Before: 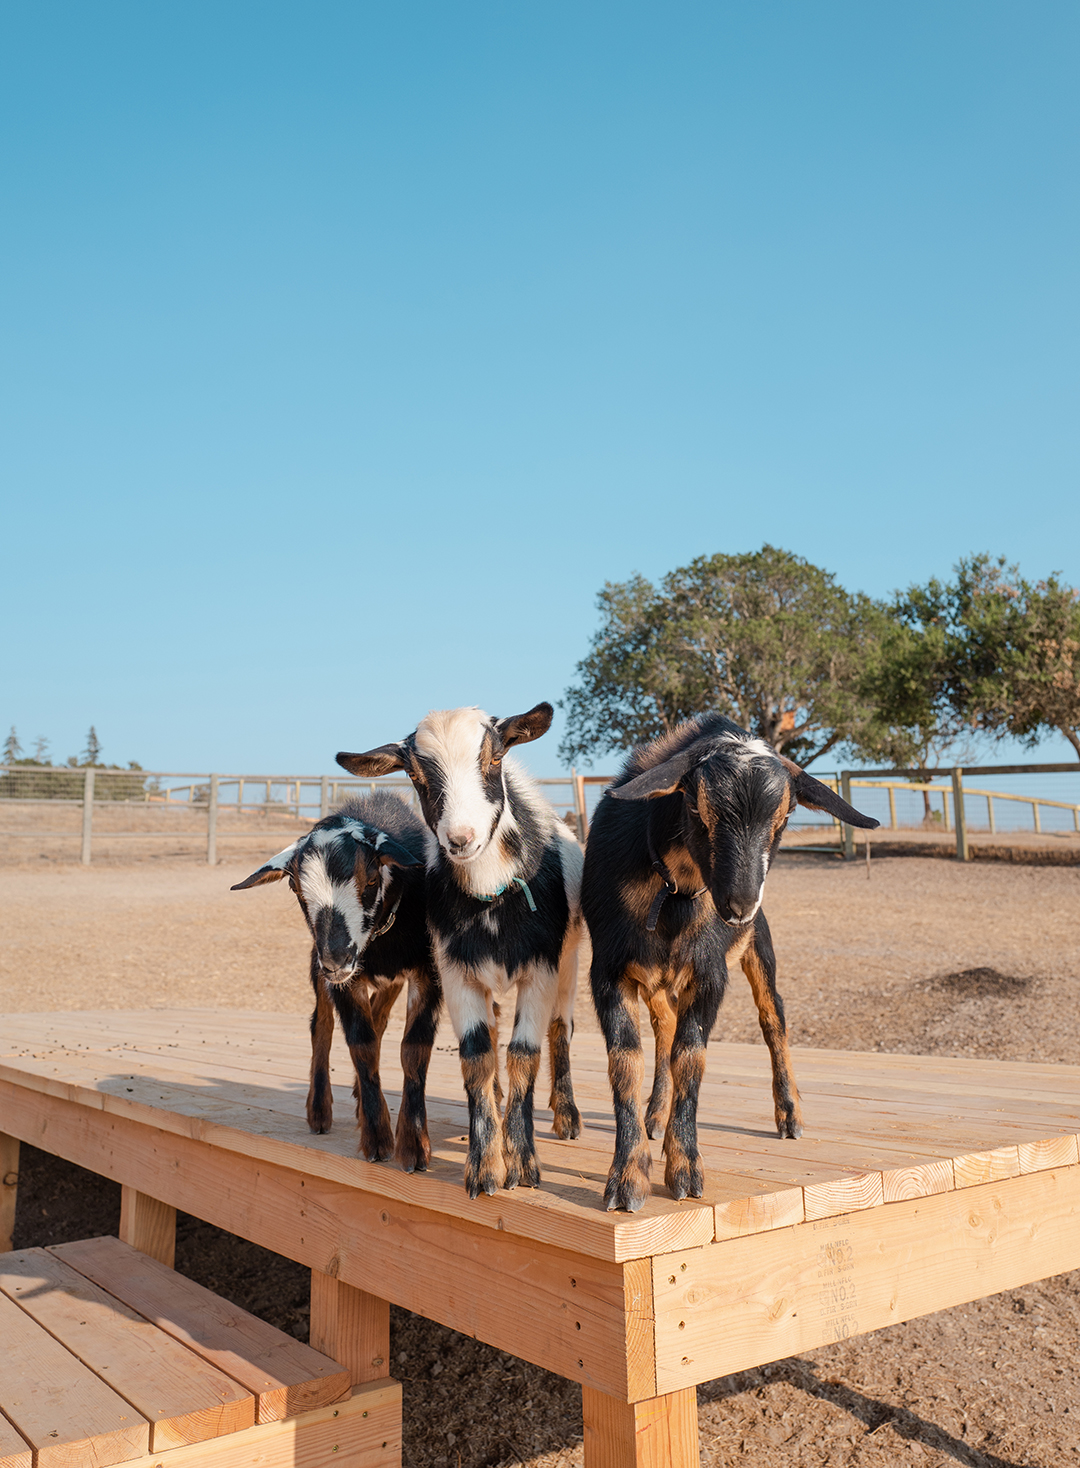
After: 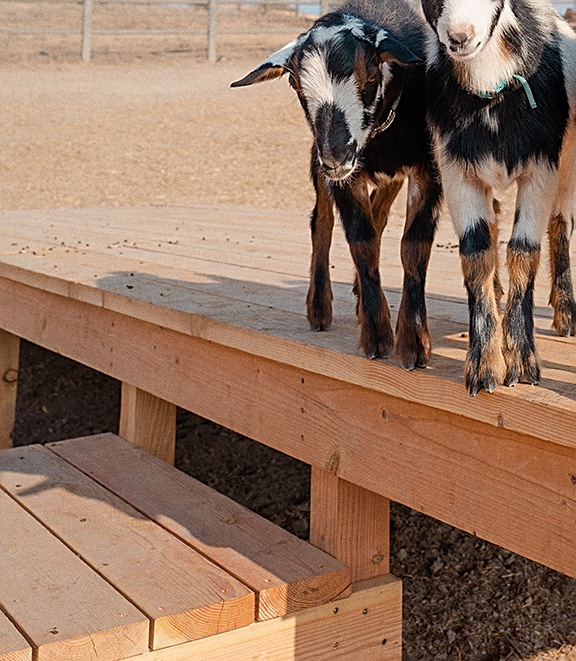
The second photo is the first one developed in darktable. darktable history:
crop and rotate: top 54.778%, right 46.61%, bottom 0.159%
sharpen: on, module defaults
grain: coarseness 0.47 ISO
